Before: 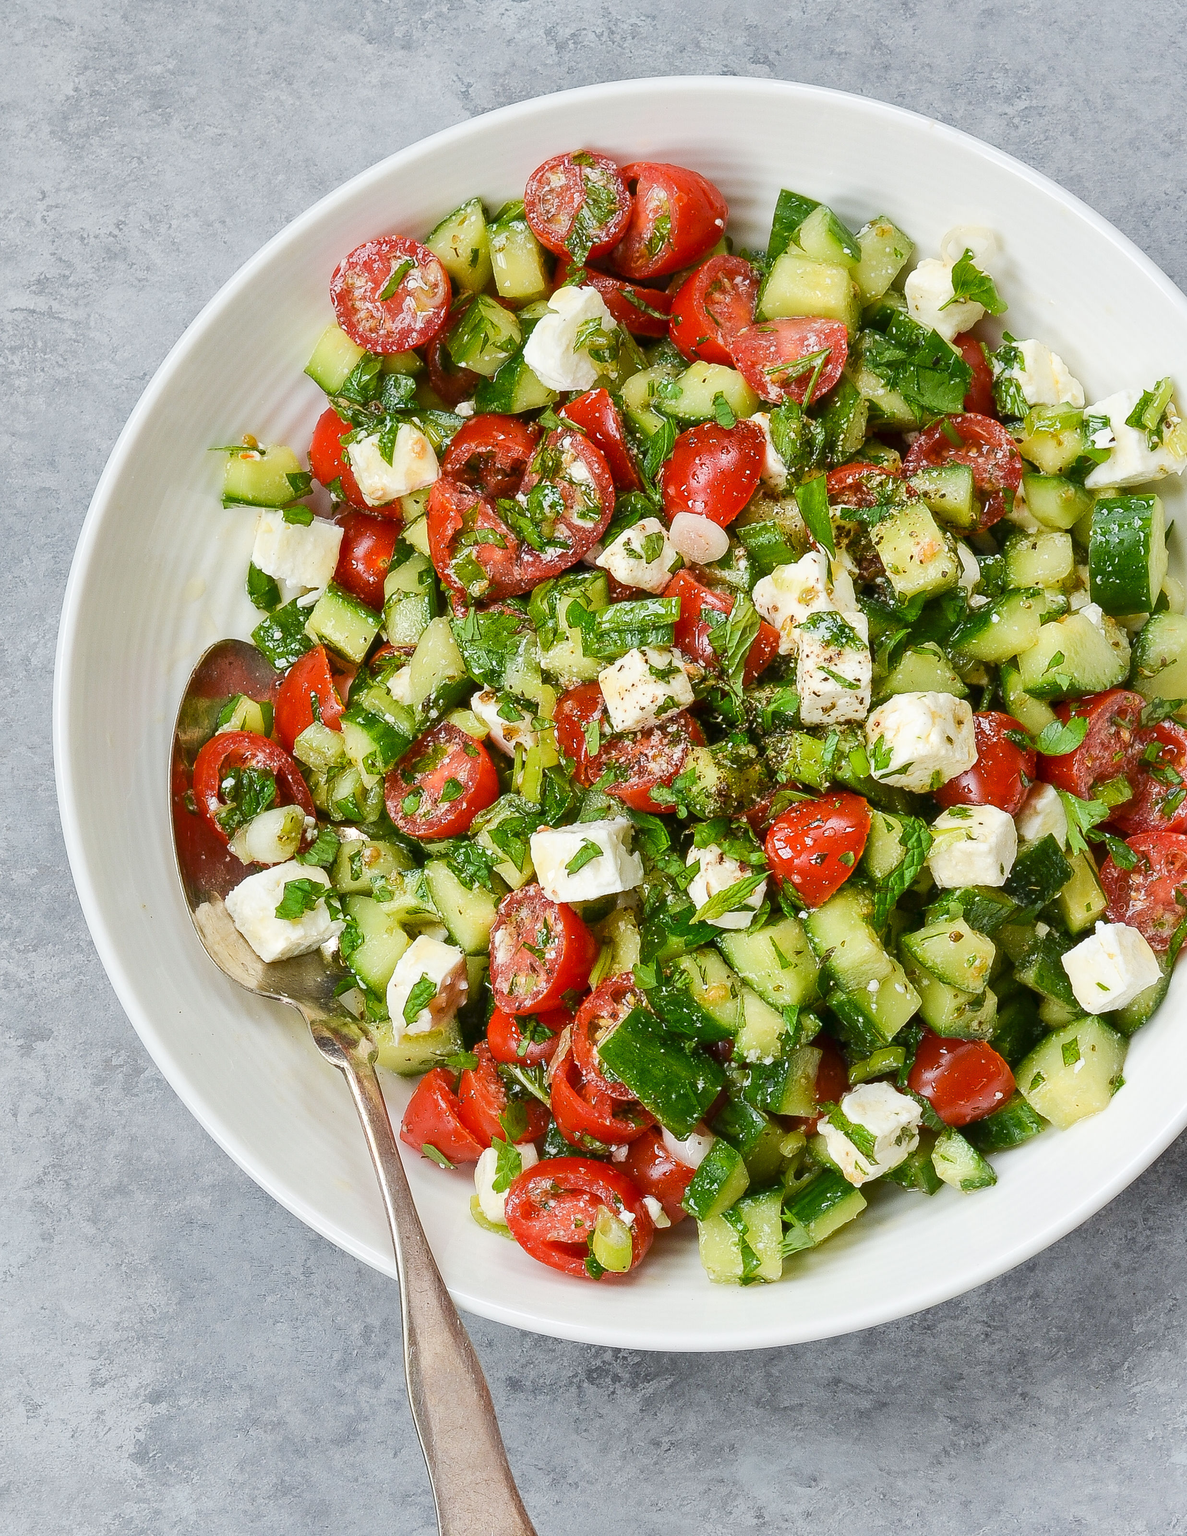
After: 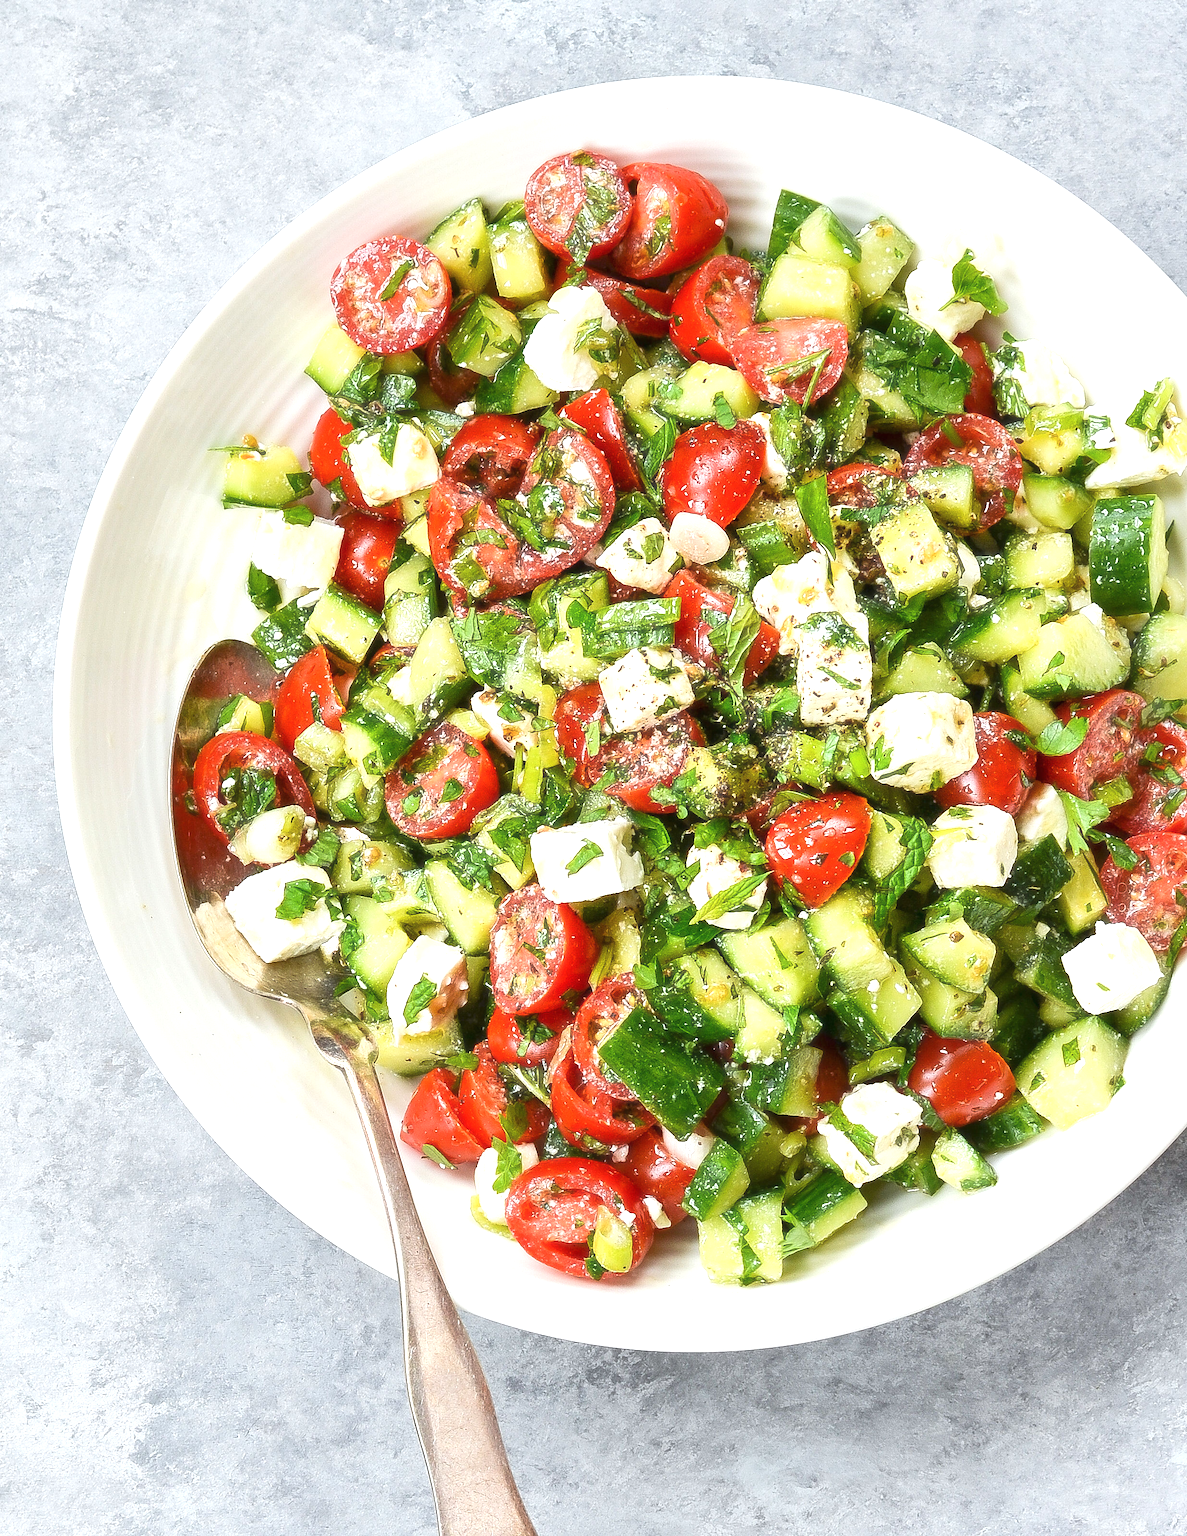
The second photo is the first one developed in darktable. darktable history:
exposure: black level correction 0, exposure 0.692 EV, compensate highlight preservation false
haze removal: strength -0.104, adaptive false
